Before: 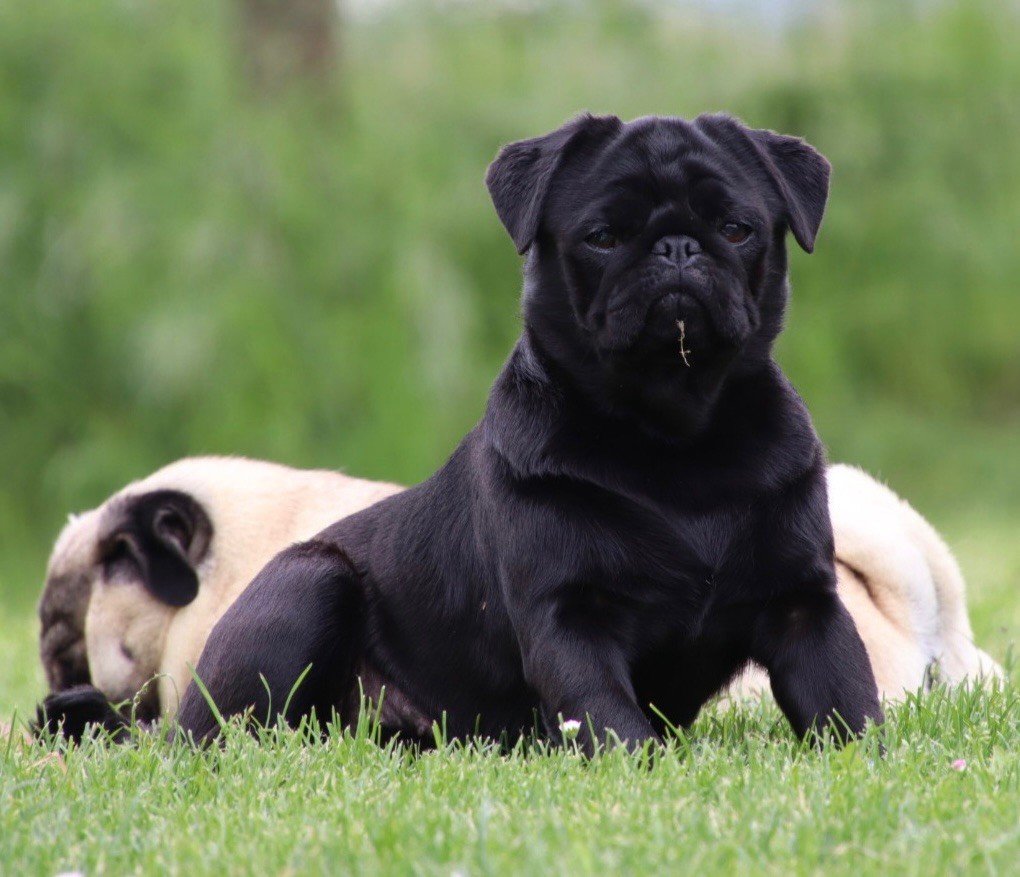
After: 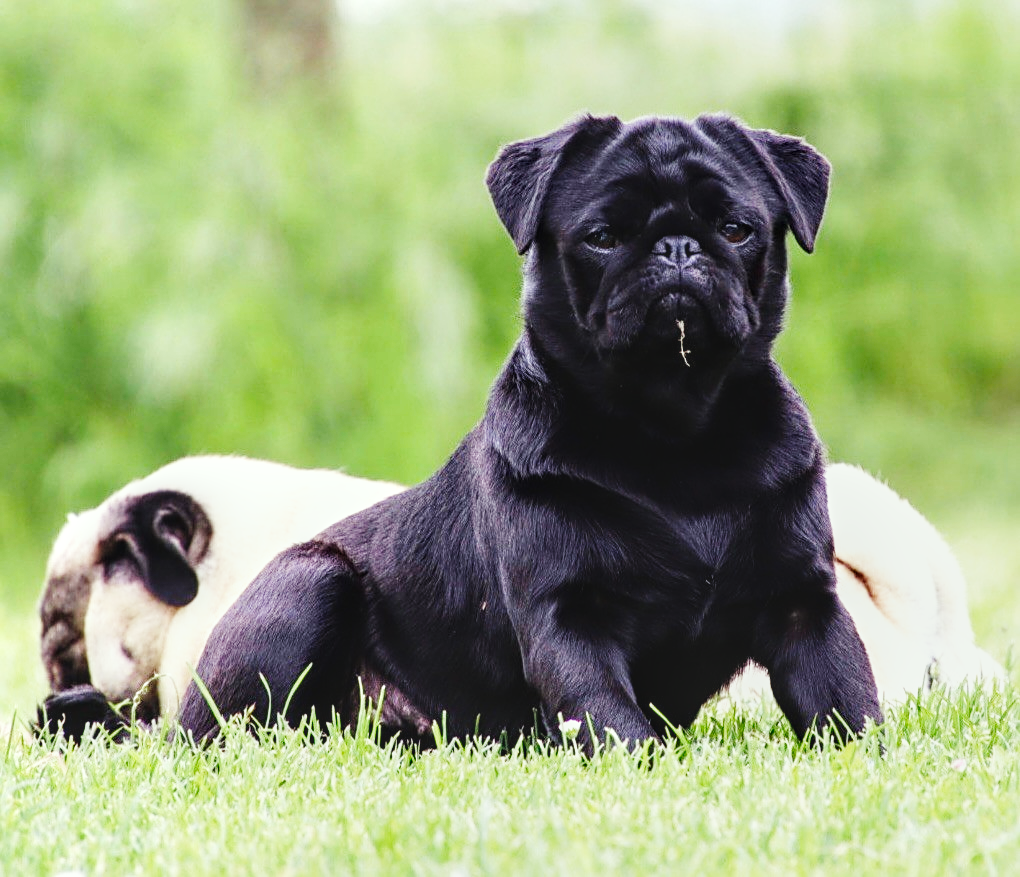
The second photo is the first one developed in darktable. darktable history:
sharpen: amount 0.492
local contrast: on, module defaults
color correction: highlights a* -2.5, highlights b* 2.28
base curve: curves: ch0 [(0, 0.003) (0.001, 0.002) (0.006, 0.004) (0.02, 0.022) (0.048, 0.086) (0.094, 0.234) (0.162, 0.431) (0.258, 0.629) (0.385, 0.8) (0.548, 0.918) (0.751, 0.988) (1, 1)], preserve colors none
